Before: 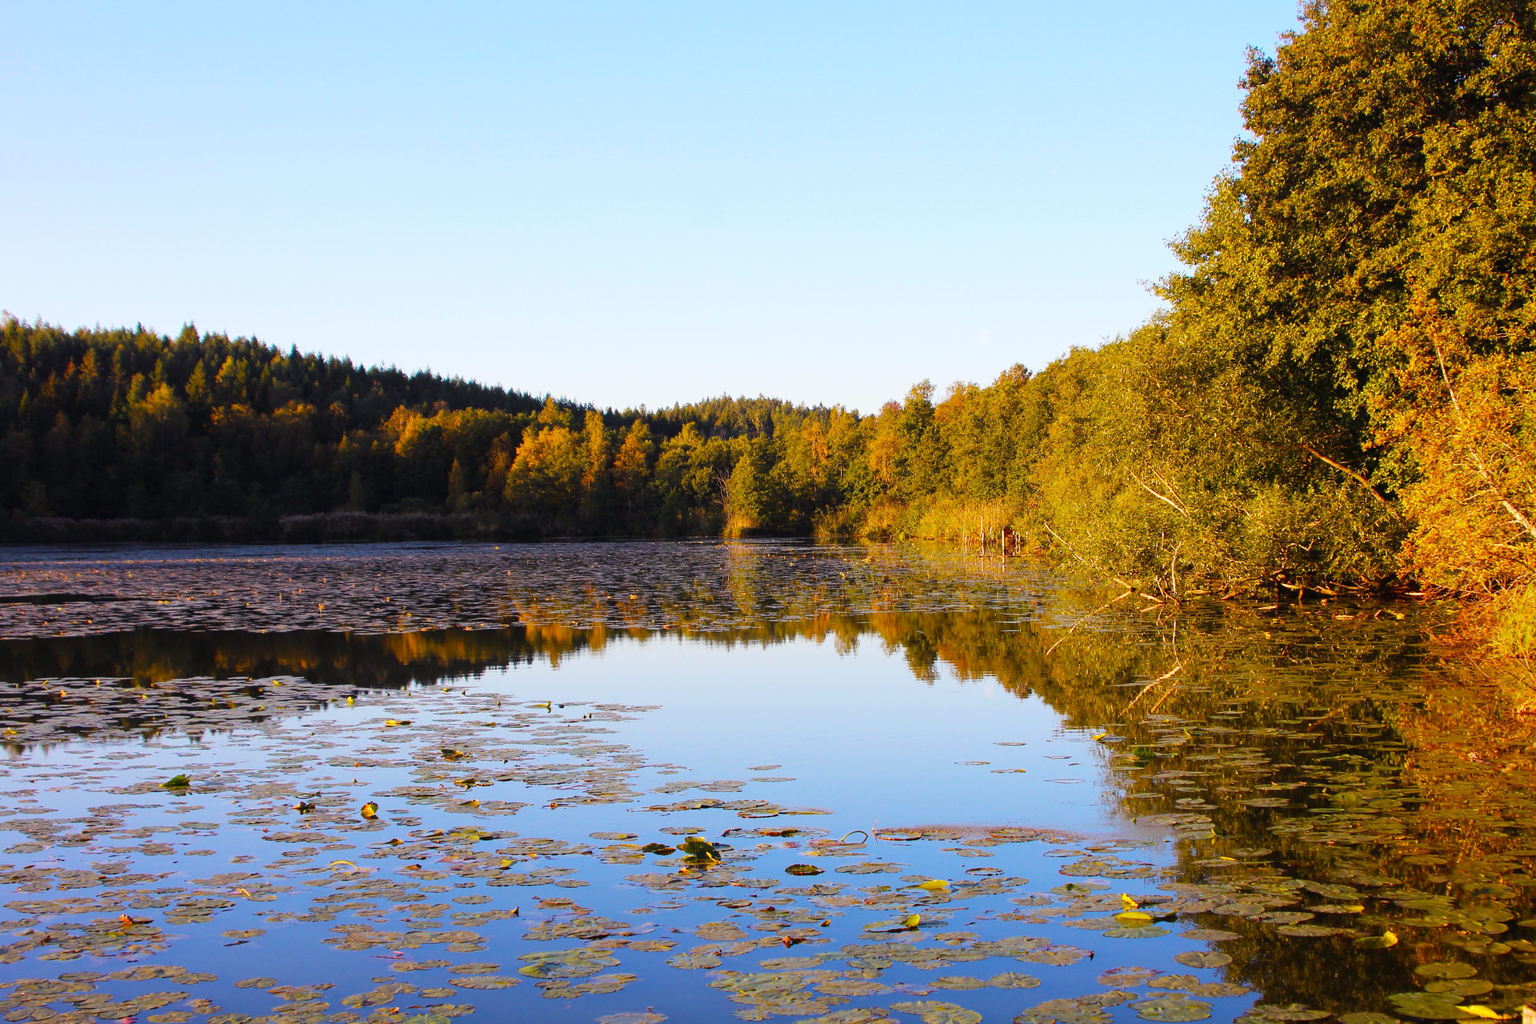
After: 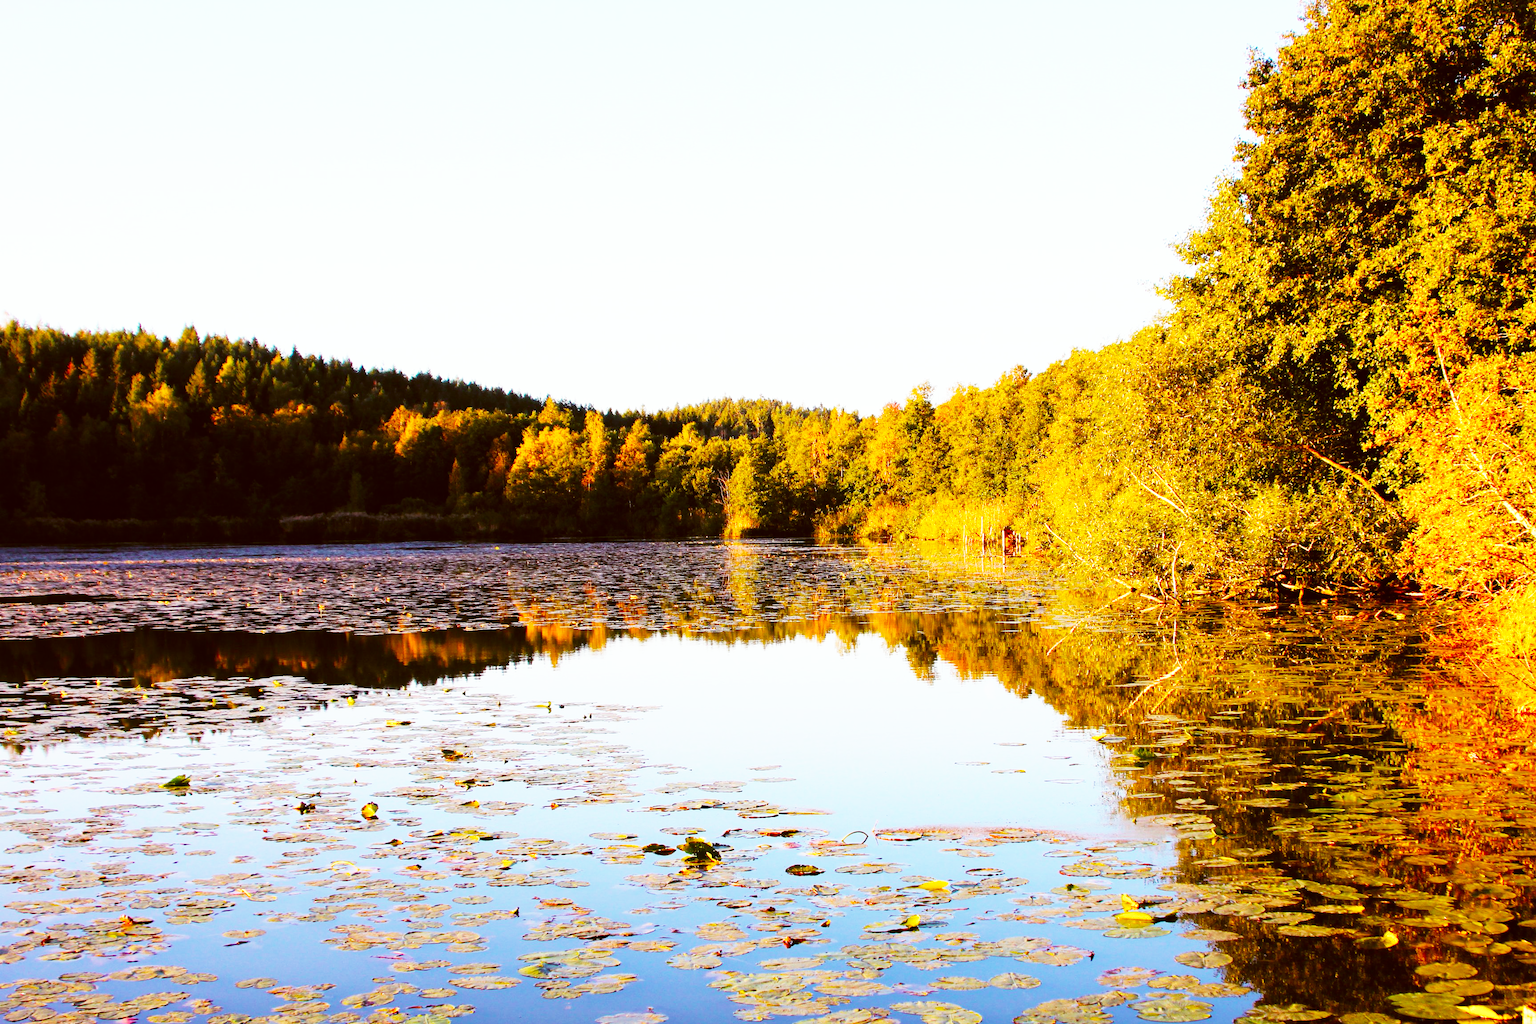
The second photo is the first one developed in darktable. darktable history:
base curve: curves: ch0 [(0, 0) (0.007, 0.004) (0.027, 0.03) (0.046, 0.07) (0.207, 0.54) (0.442, 0.872) (0.673, 0.972) (1, 1)], preserve colors none
color correction: highlights a* -0.482, highlights b* 0.161, shadows a* 4.66, shadows b* 20.72
